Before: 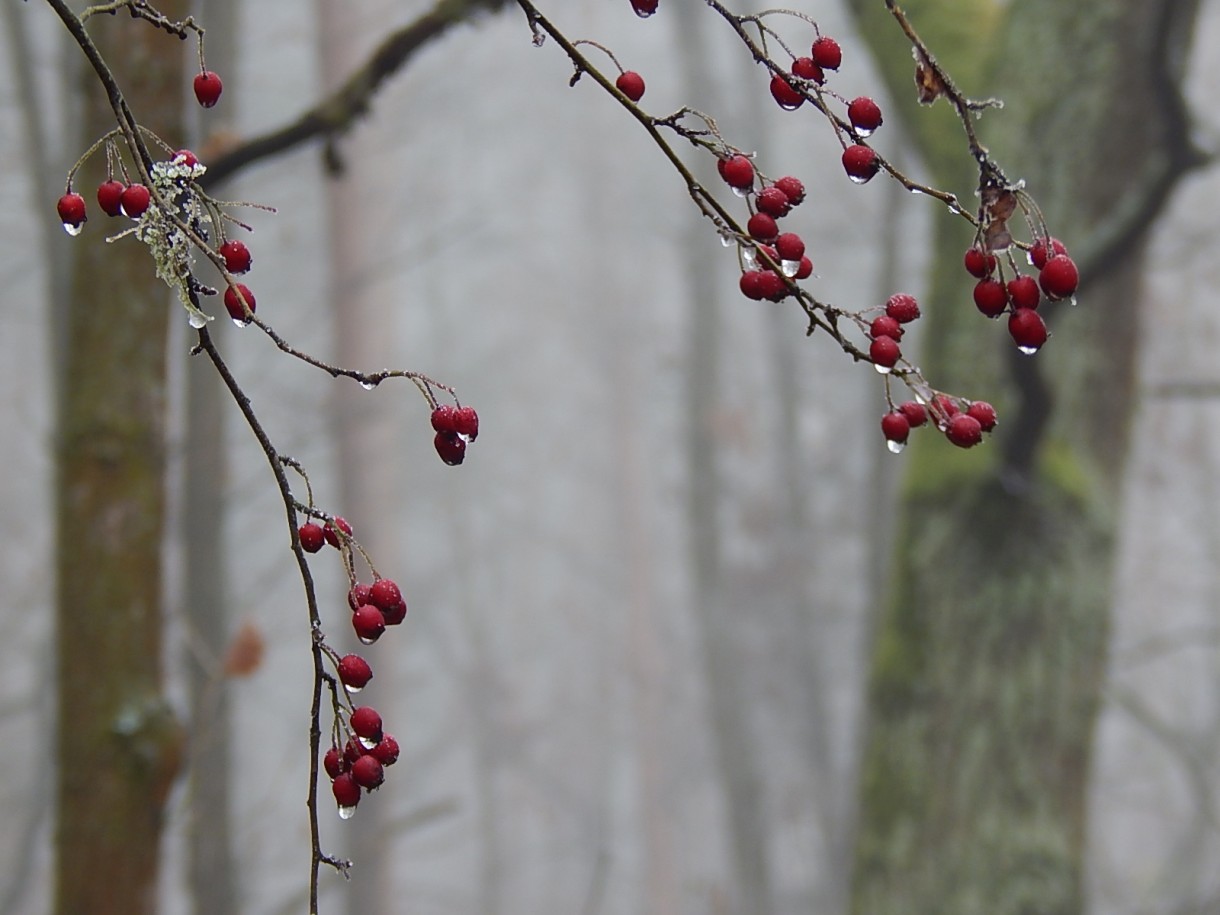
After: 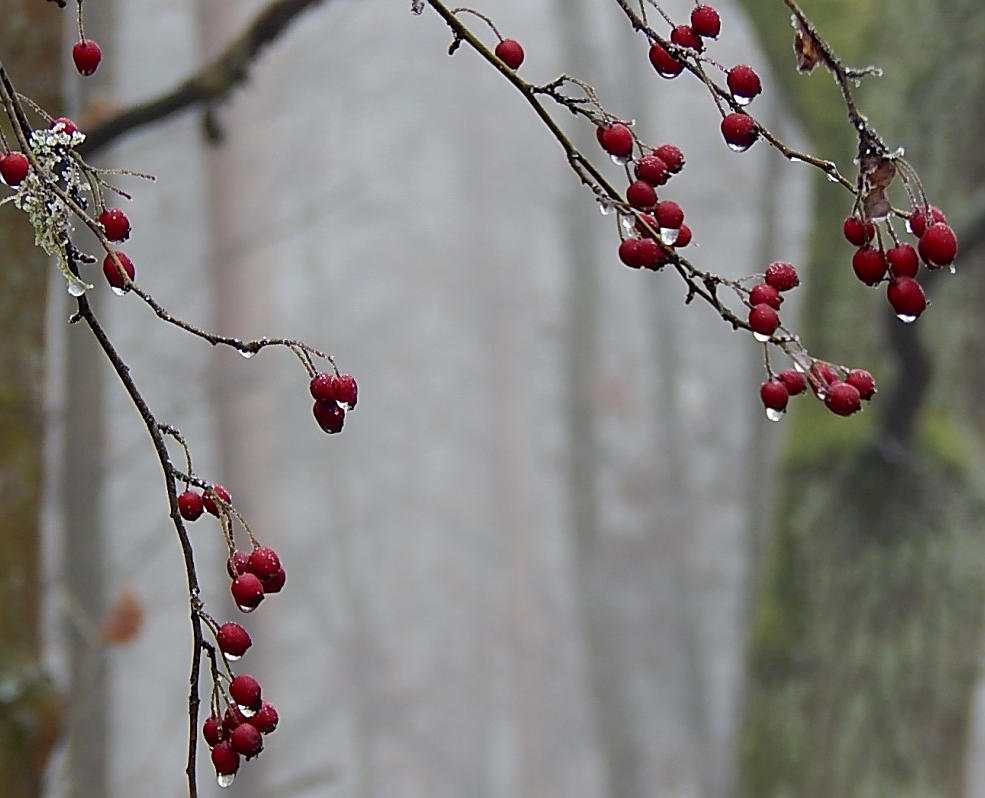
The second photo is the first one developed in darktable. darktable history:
crop: left 9.983%, top 3.504%, right 9.256%, bottom 9.262%
exposure: black level correction 0.004, exposure 0.017 EV, compensate exposure bias true, compensate highlight preservation false
sharpen: on, module defaults
